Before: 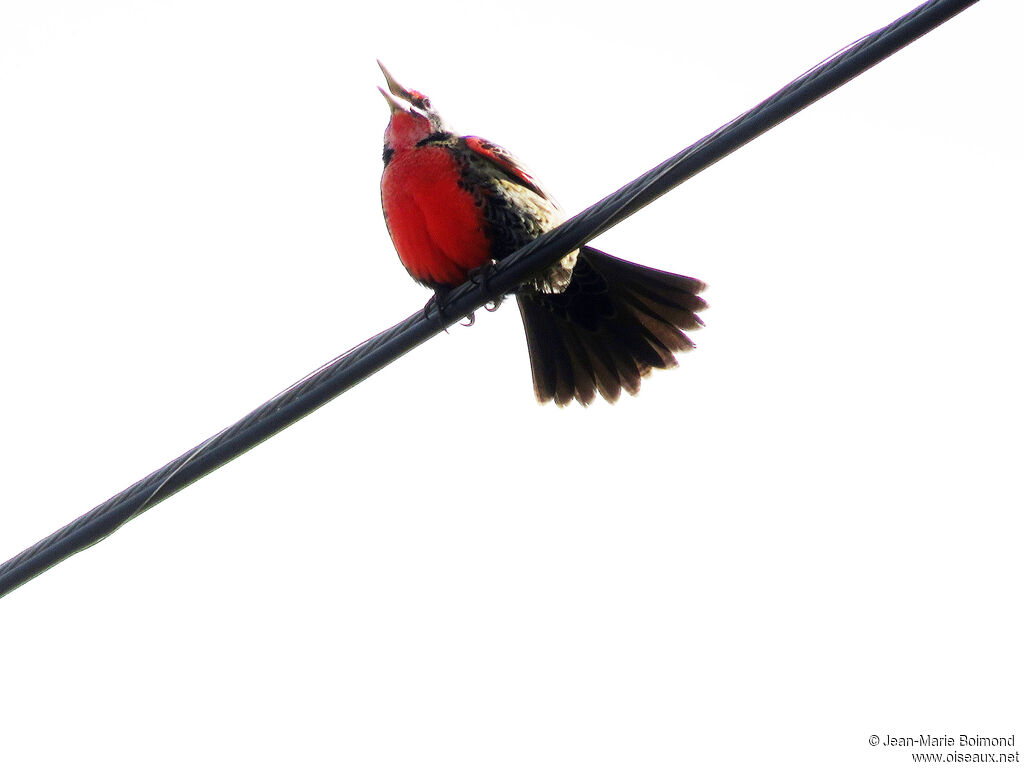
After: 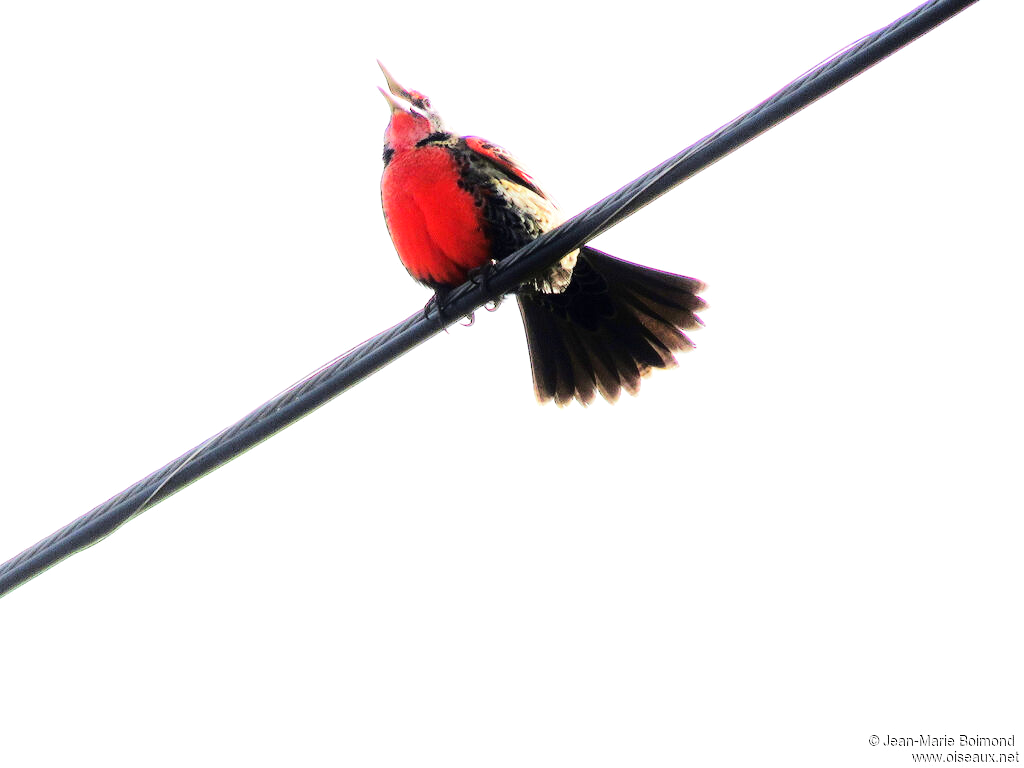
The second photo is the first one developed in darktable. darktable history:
tone equalizer: -7 EV 0.155 EV, -6 EV 0.608 EV, -5 EV 1.14 EV, -4 EV 1.3 EV, -3 EV 1.14 EV, -2 EV 0.6 EV, -1 EV 0.146 EV, edges refinement/feathering 500, mask exposure compensation -1.57 EV, preserve details no
